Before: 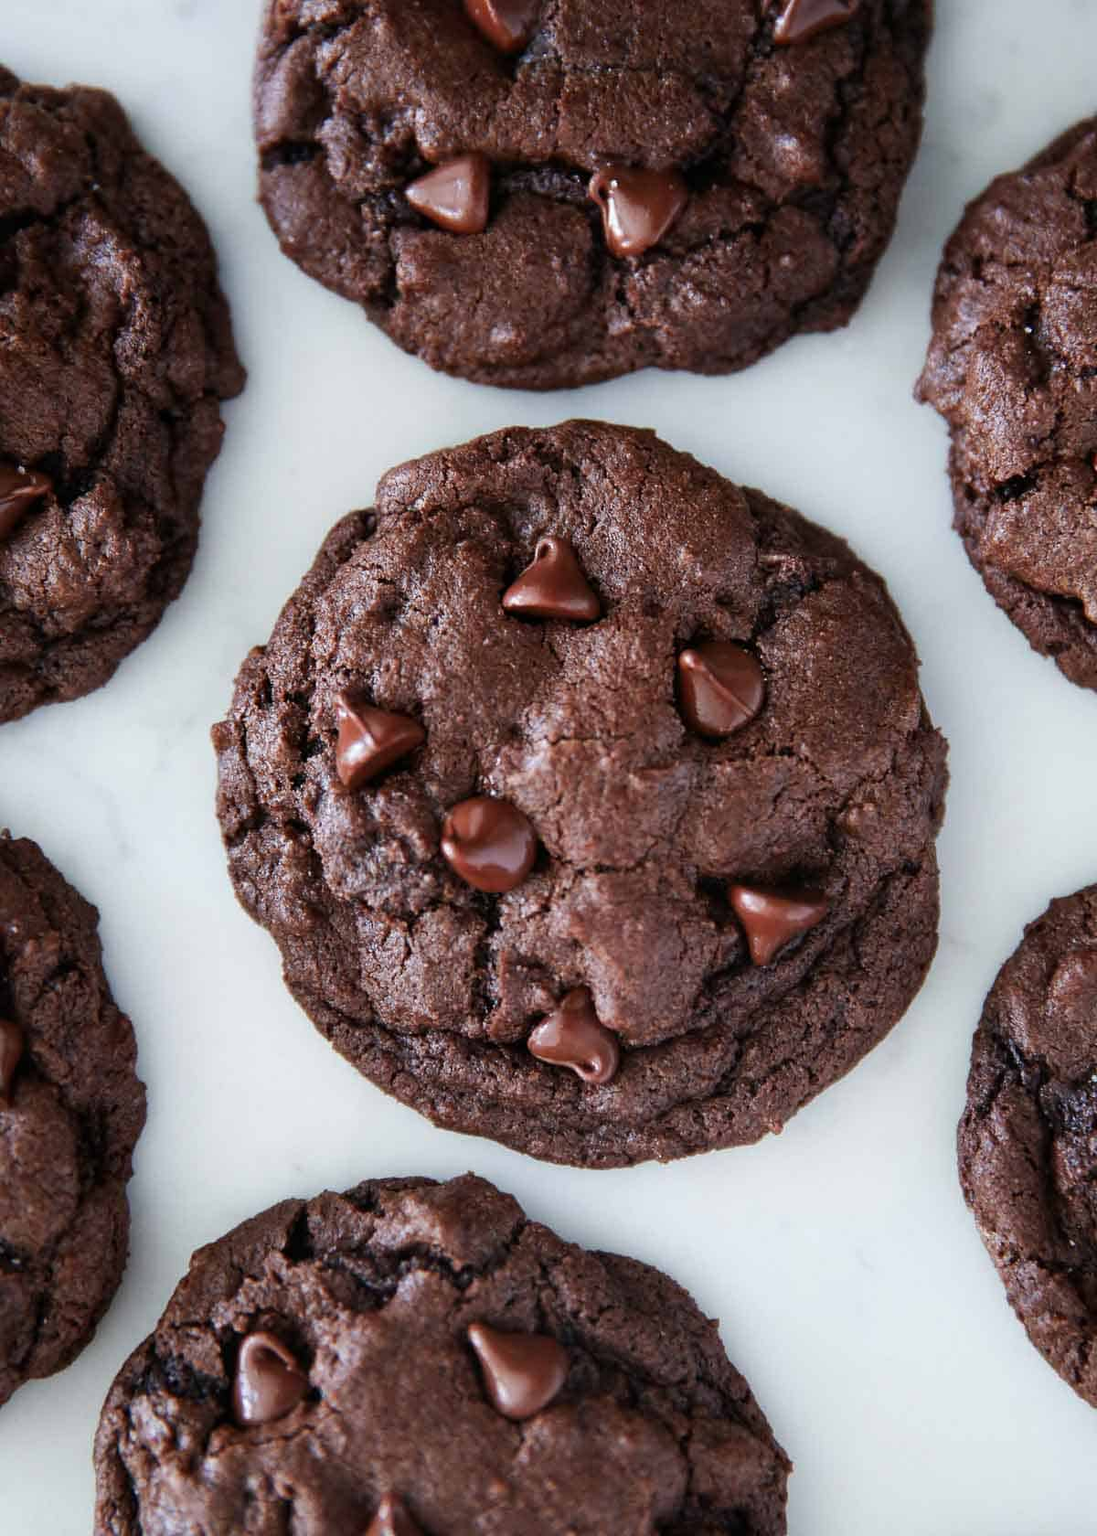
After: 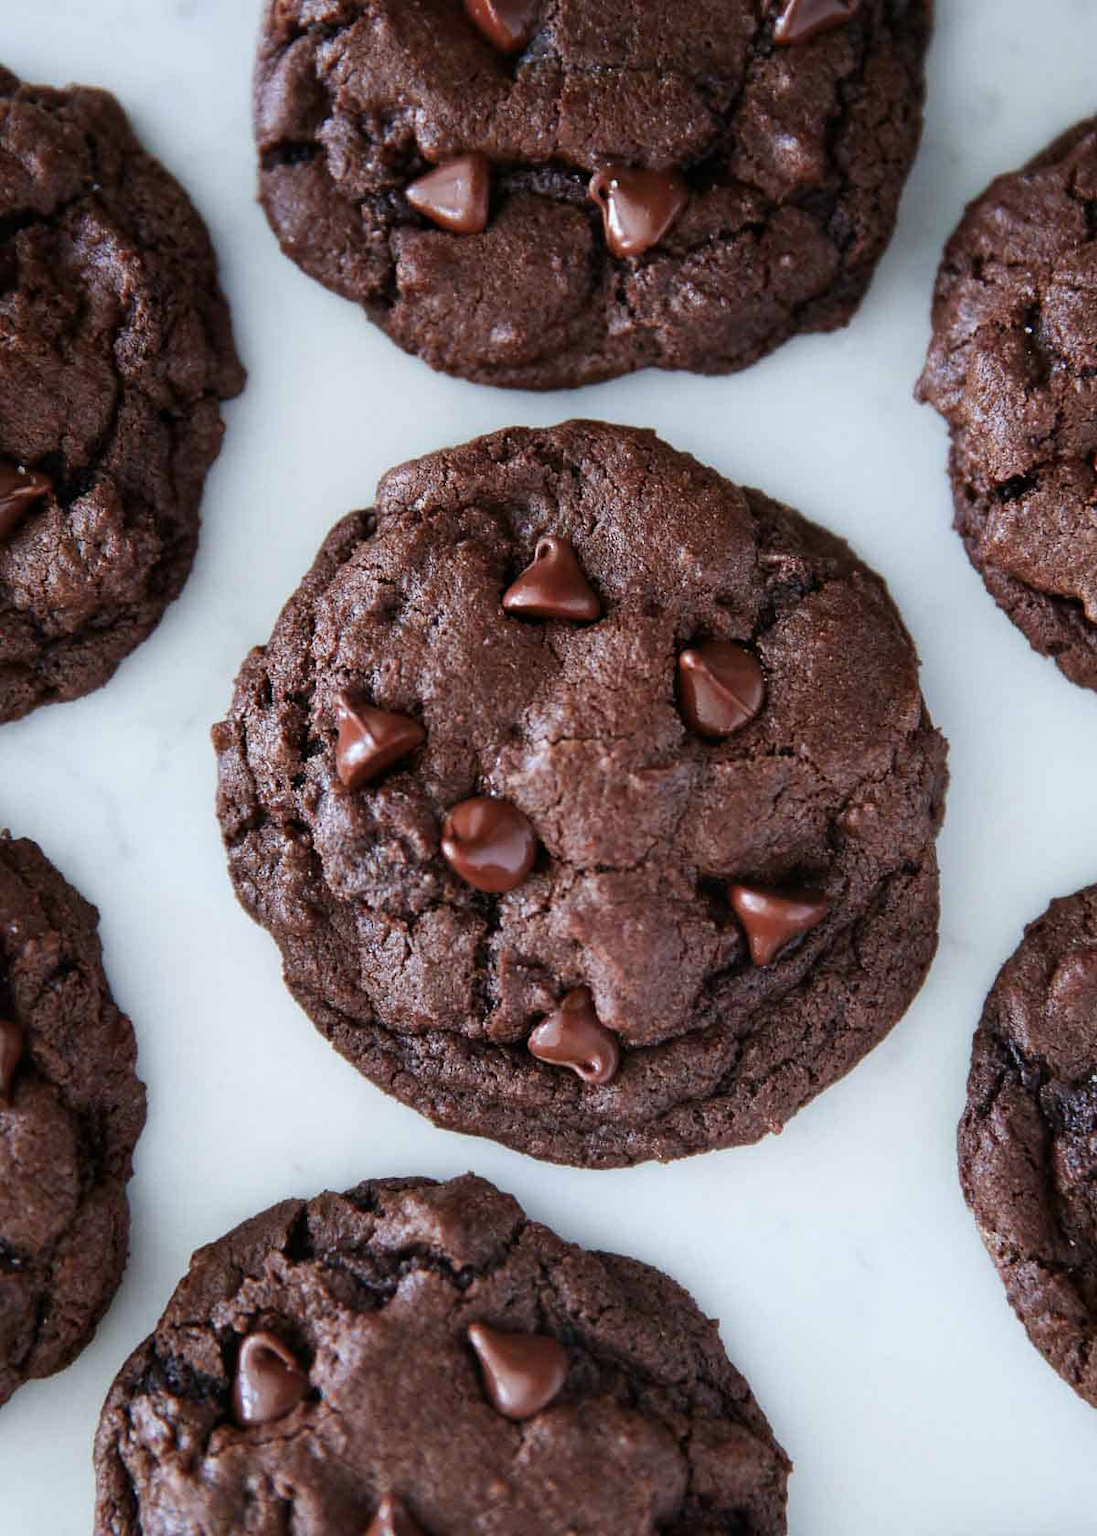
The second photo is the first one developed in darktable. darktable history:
tone equalizer: on, module defaults
white balance: red 0.982, blue 1.018
